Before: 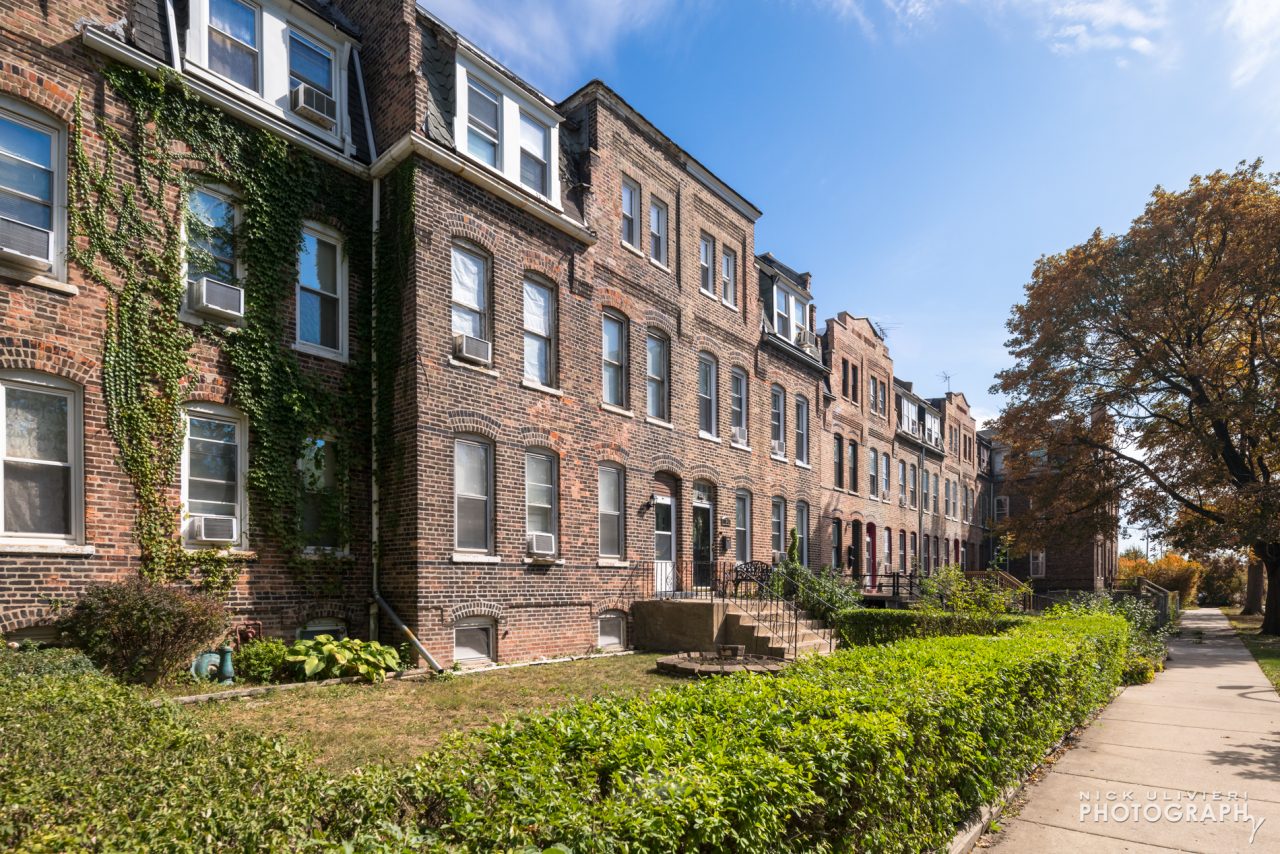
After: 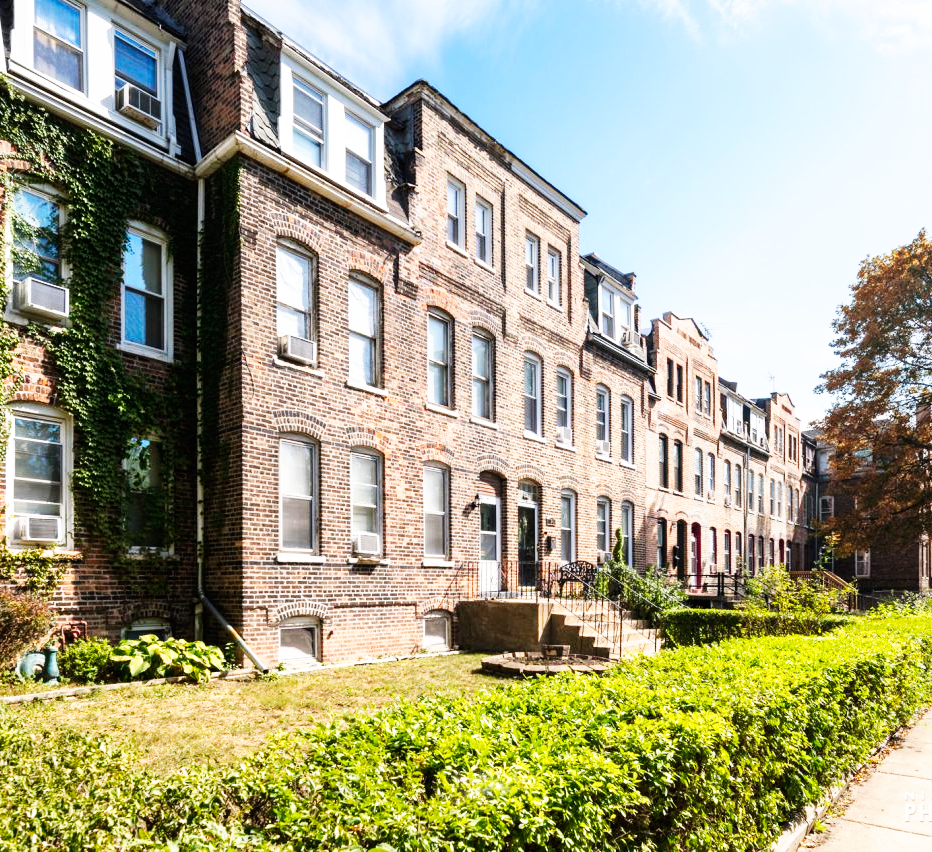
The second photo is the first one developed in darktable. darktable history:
crop: left 13.703%, right 13.428%
base curve: curves: ch0 [(0, 0) (0.007, 0.004) (0.027, 0.03) (0.046, 0.07) (0.207, 0.54) (0.442, 0.872) (0.673, 0.972) (1, 1)], preserve colors none
